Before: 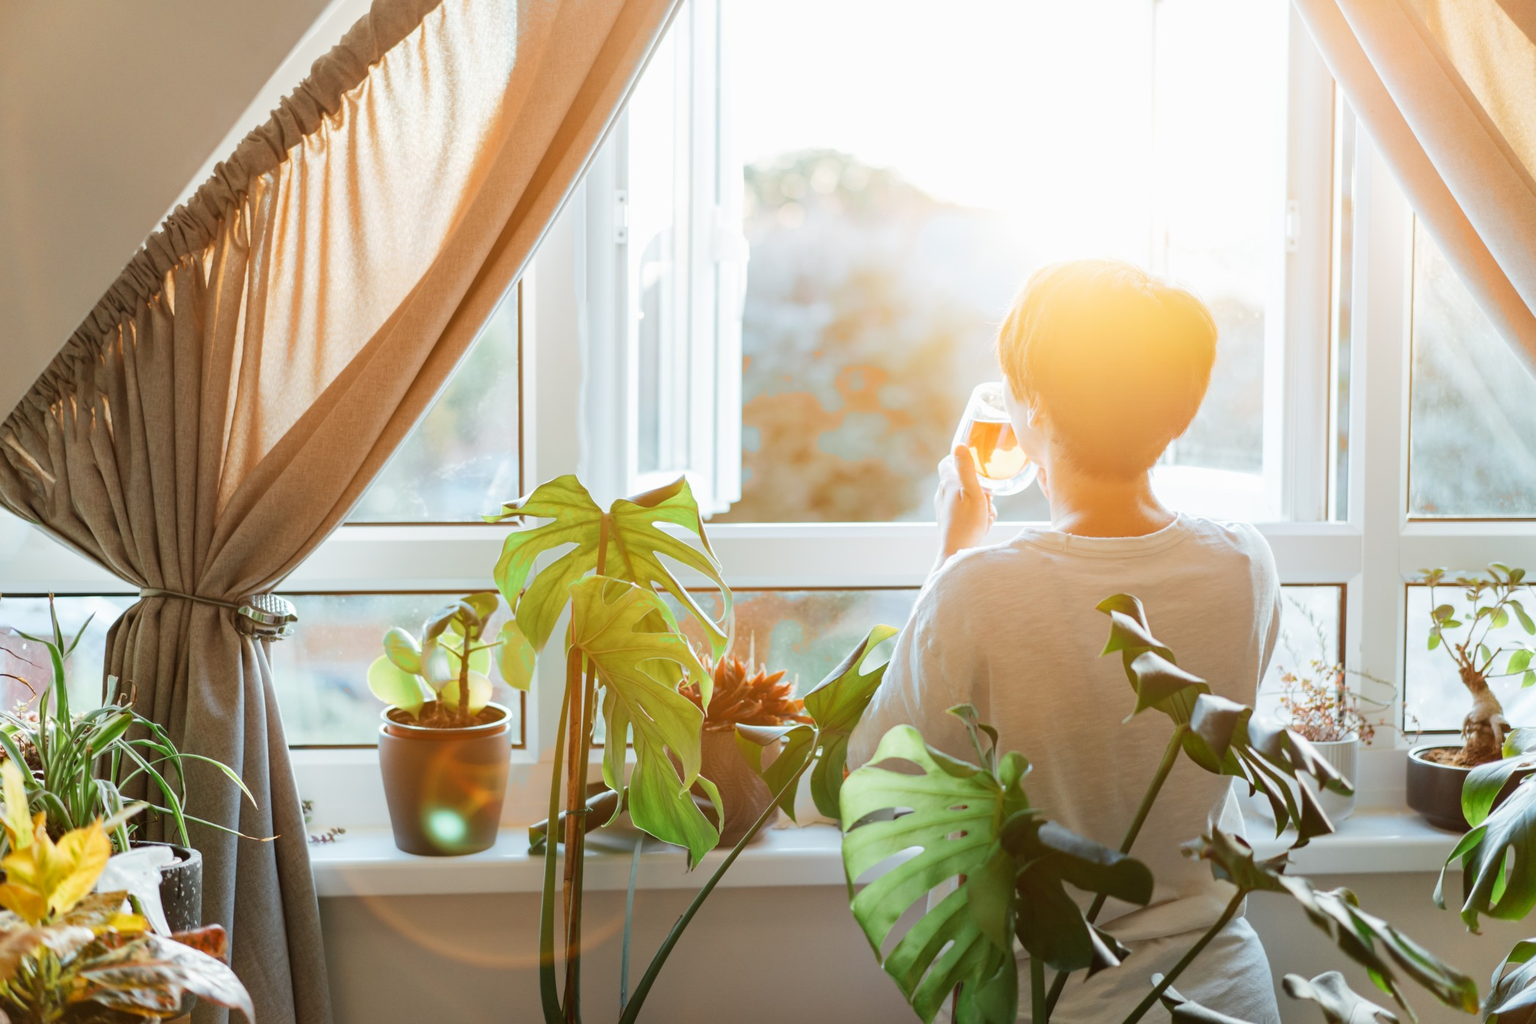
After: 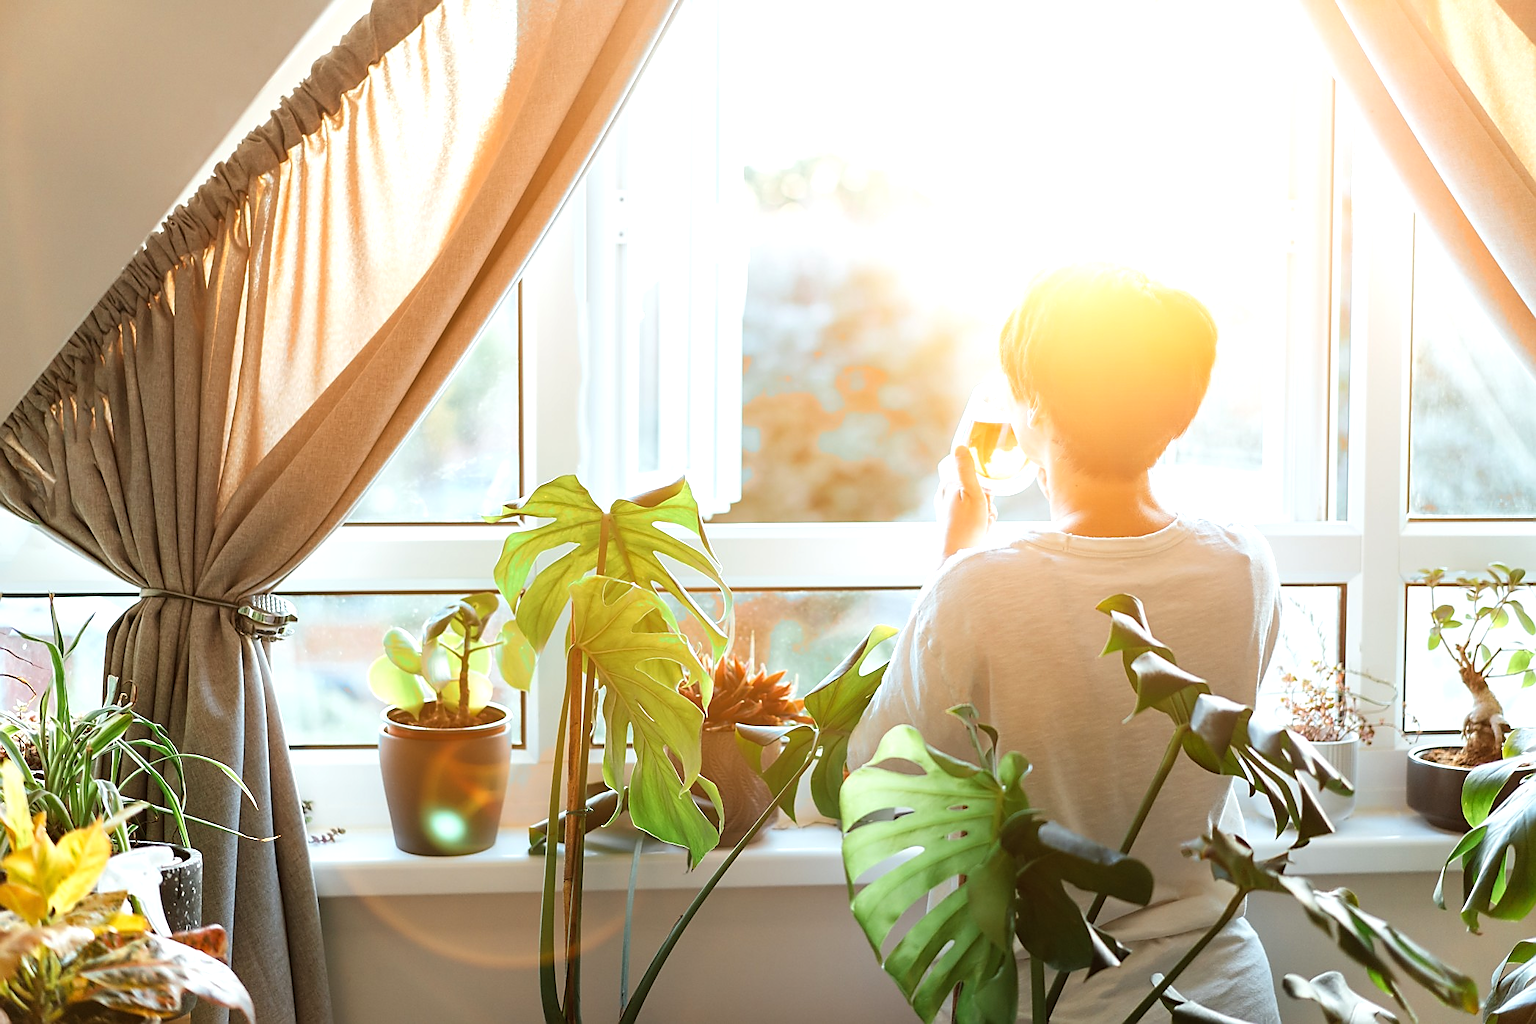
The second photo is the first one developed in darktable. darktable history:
sharpen: radius 1.389, amount 1.265, threshold 0.812
tone equalizer: -8 EV -0.447 EV, -7 EV -0.357 EV, -6 EV -0.334 EV, -5 EV -0.218 EV, -3 EV 0.2 EV, -2 EV 0.332 EV, -1 EV 0.382 EV, +0 EV 0.432 EV
